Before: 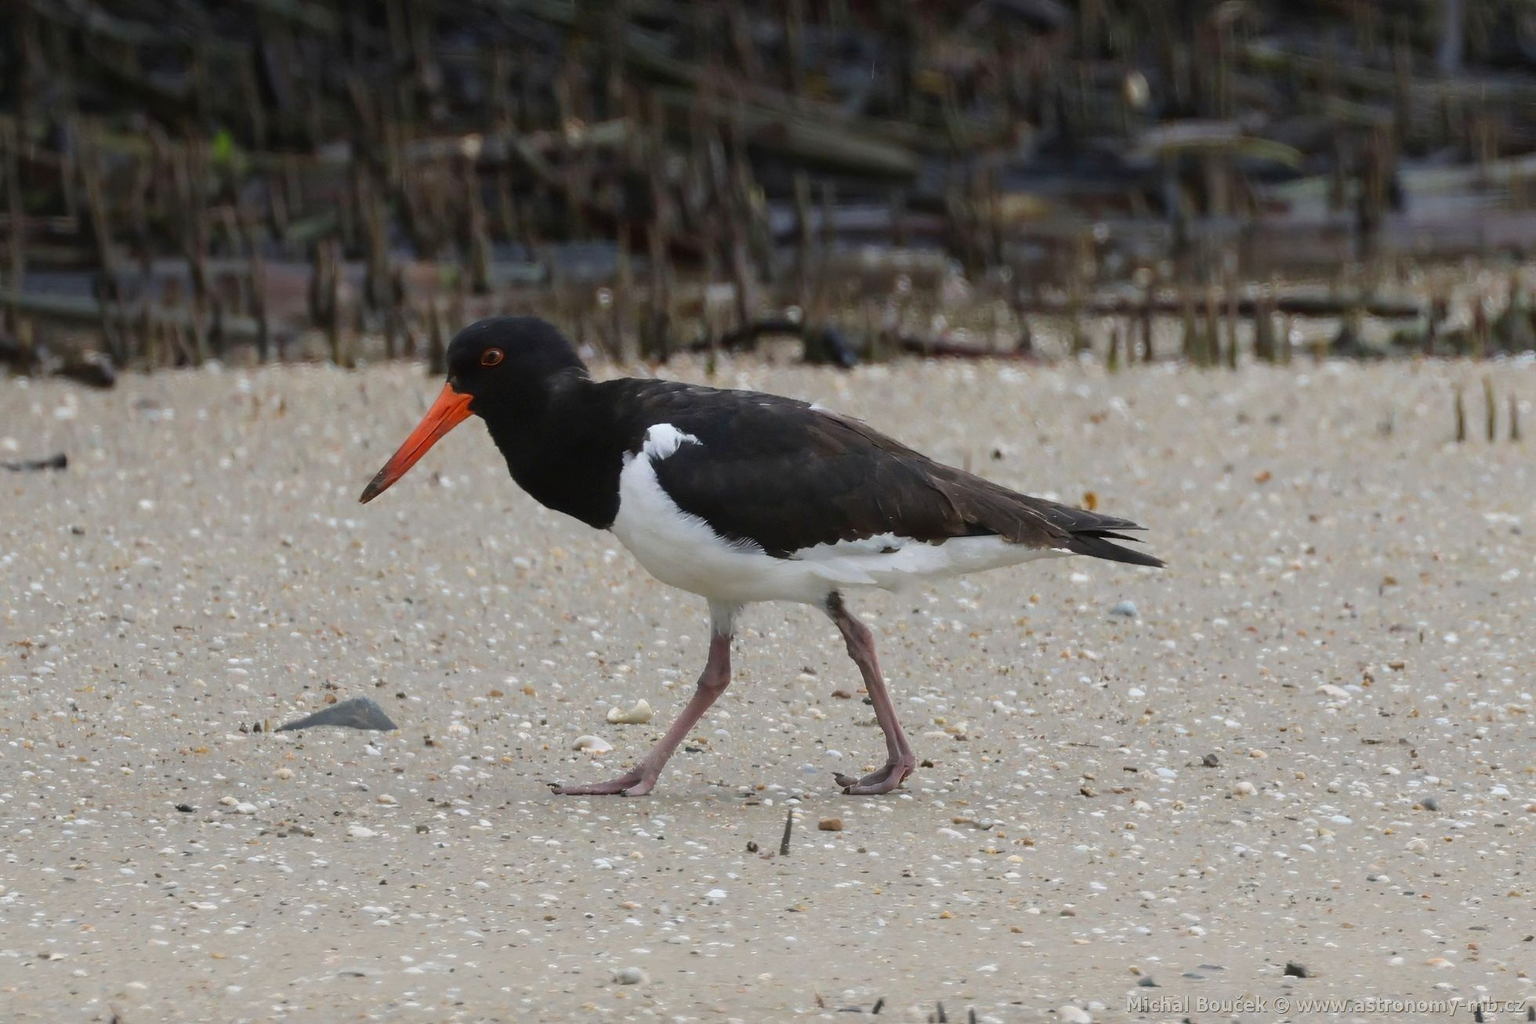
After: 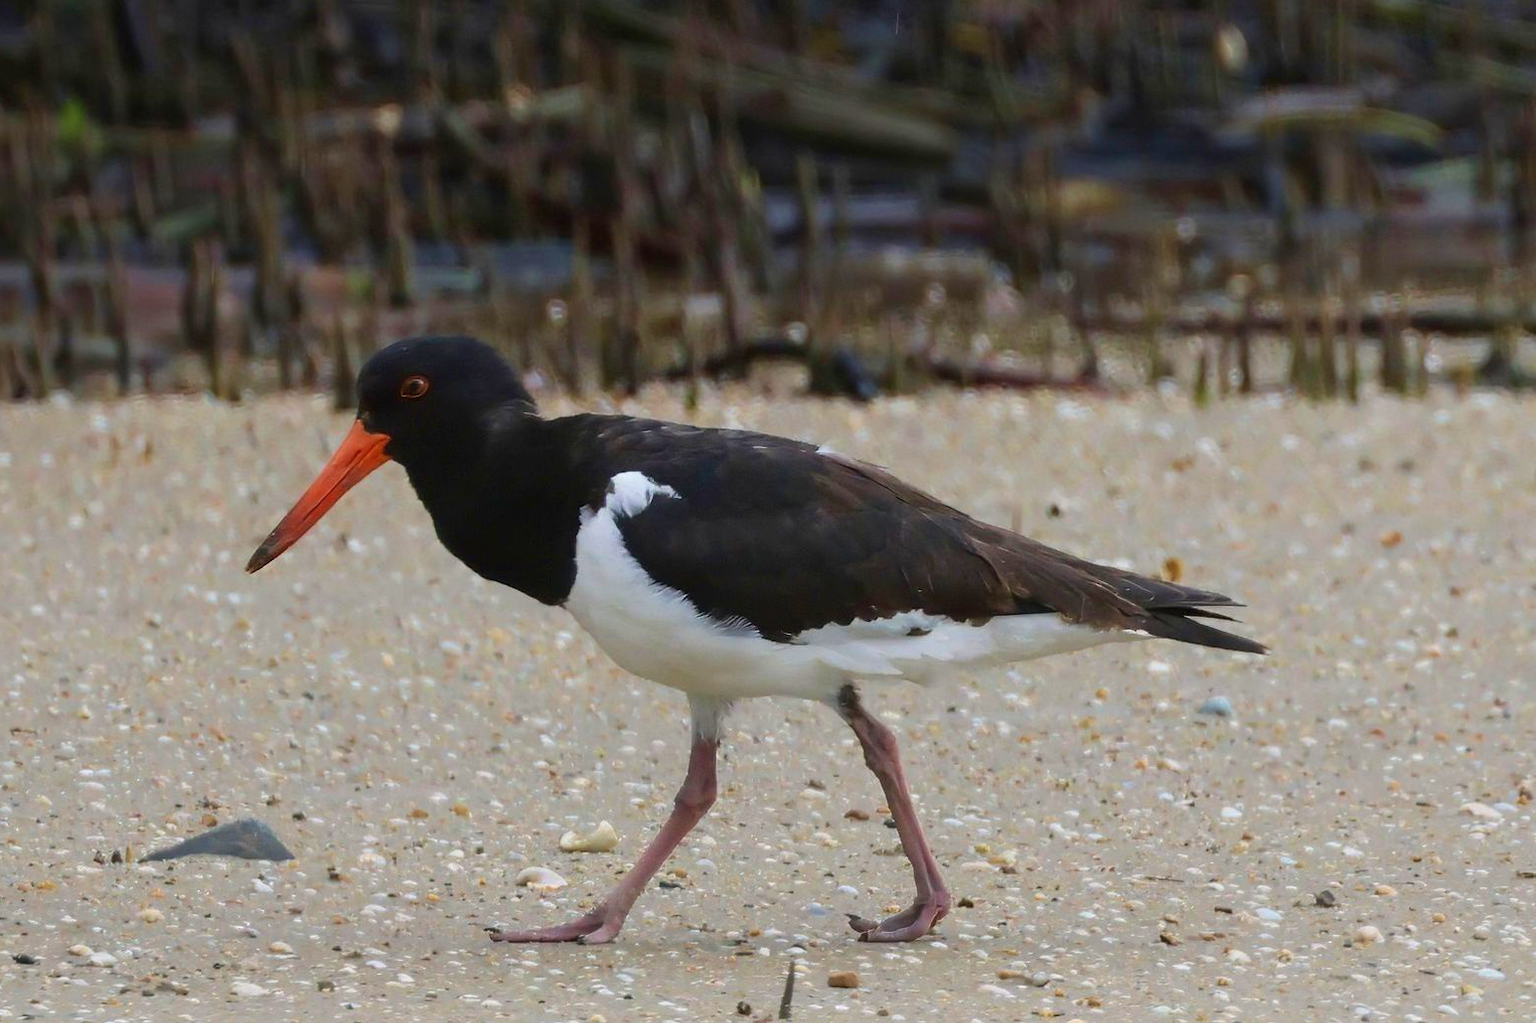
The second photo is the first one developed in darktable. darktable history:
crop and rotate: left 10.785%, top 5.07%, right 10.325%, bottom 16.096%
velvia: strength 44.44%
